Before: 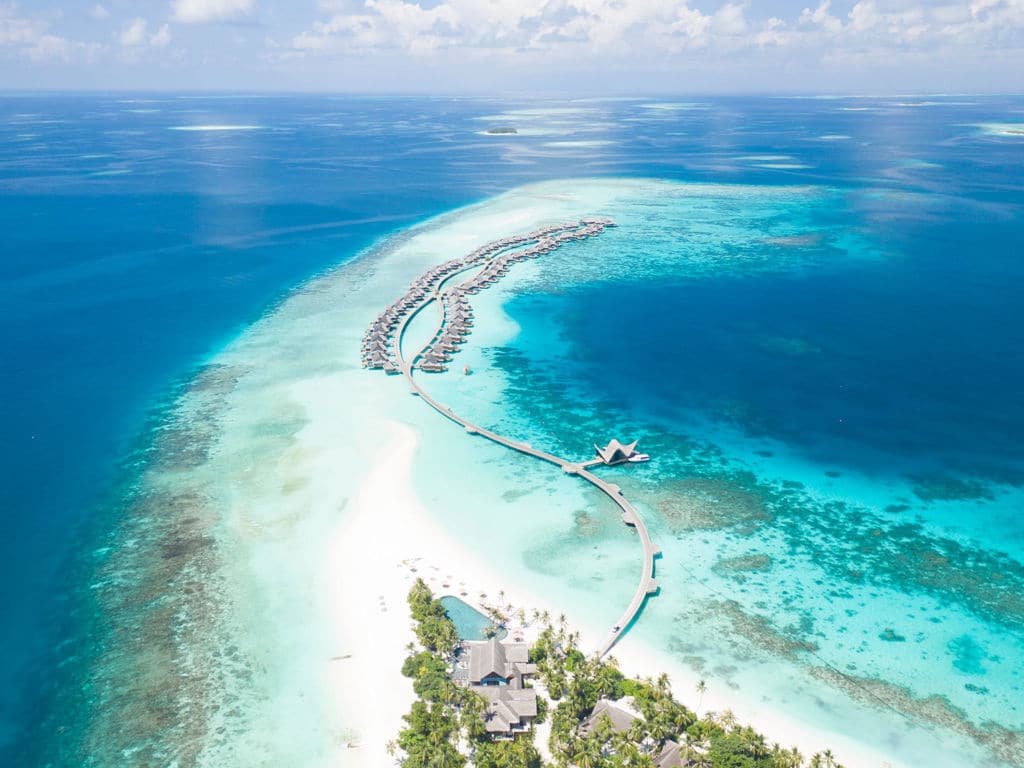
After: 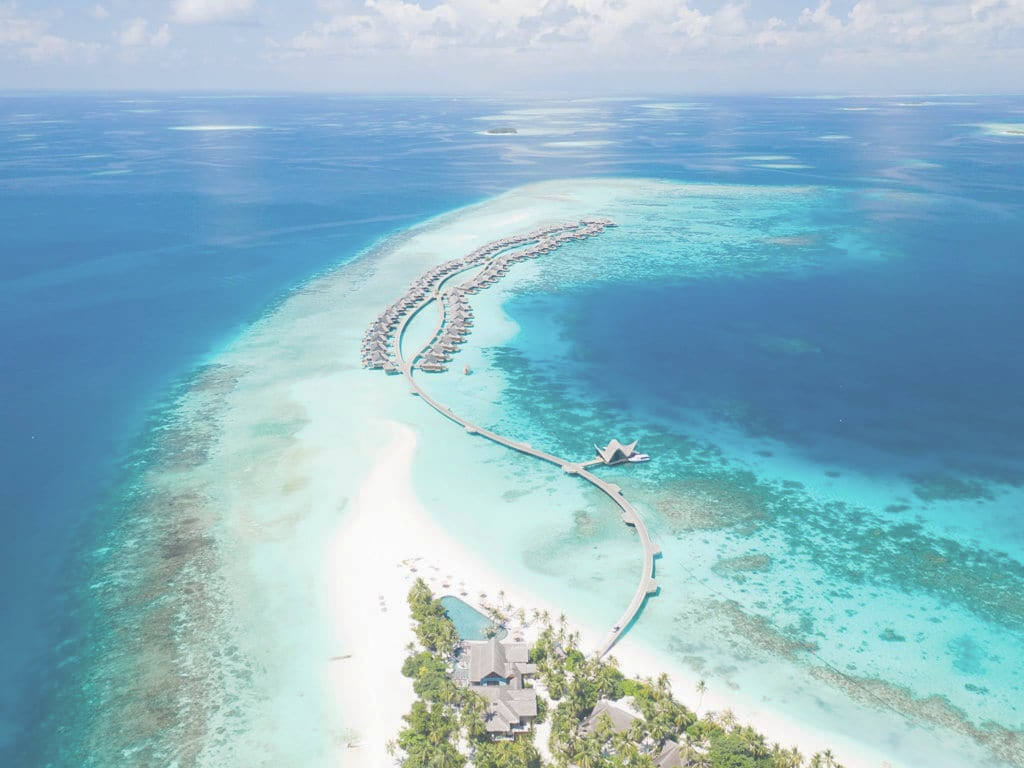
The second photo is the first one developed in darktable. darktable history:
contrast brightness saturation: contrast -0.02, brightness -0.01, saturation 0.03
tone curve: curves: ch0 [(0, 0) (0.003, 0.238) (0.011, 0.238) (0.025, 0.242) (0.044, 0.256) (0.069, 0.277) (0.1, 0.294) (0.136, 0.315) (0.177, 0.345) (0.224, 0.379) (0.277, 0.419) (0.335, 0.463) (0.399, 0.511) (0.468, 0.566) (0.543, 0.627) (0.623, 0.687) (0.709, 0.75) (0.801, 0.824) (0.898, 0.89) (1, 1)], preserve colors none
